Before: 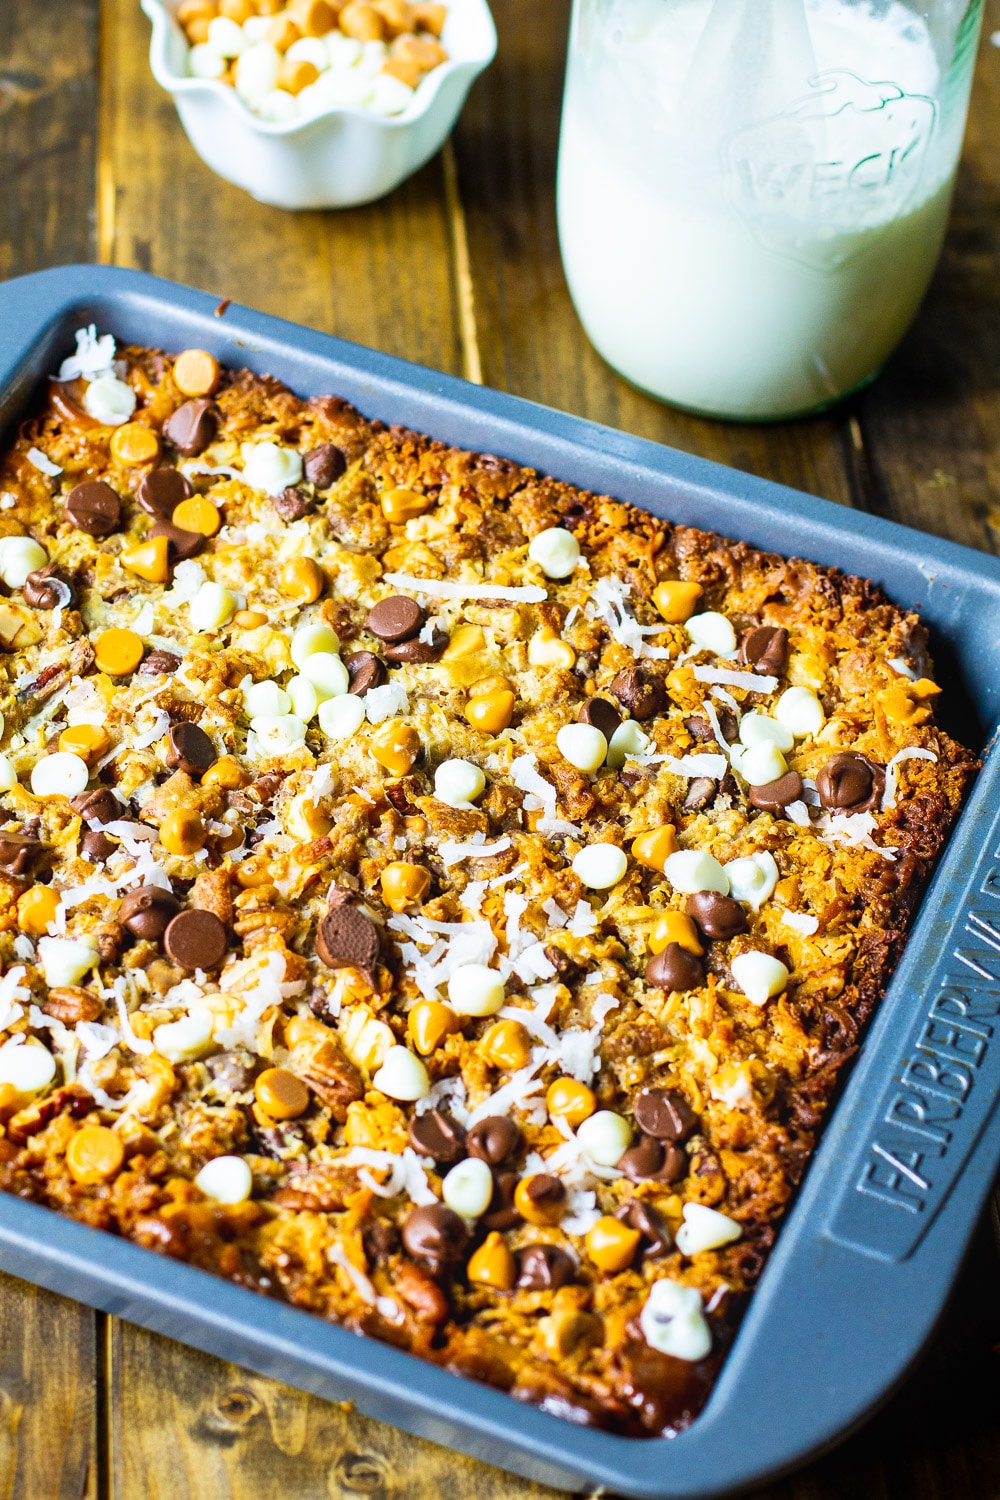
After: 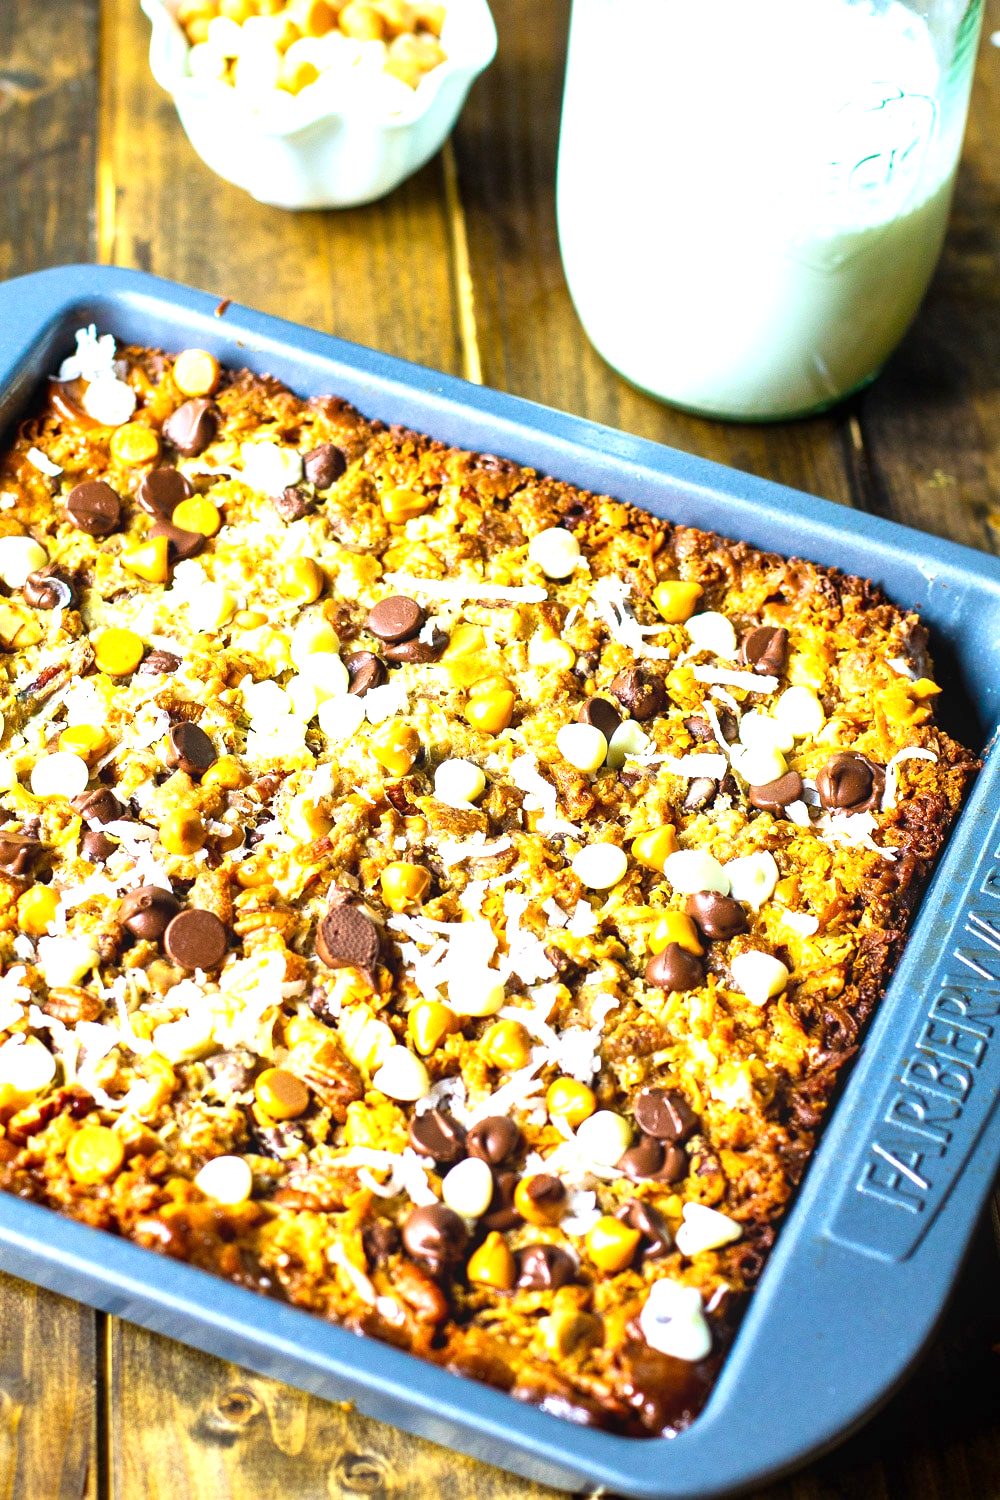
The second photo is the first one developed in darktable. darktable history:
exposure: exposure 0.779 EV, compensate highlight preservation false
